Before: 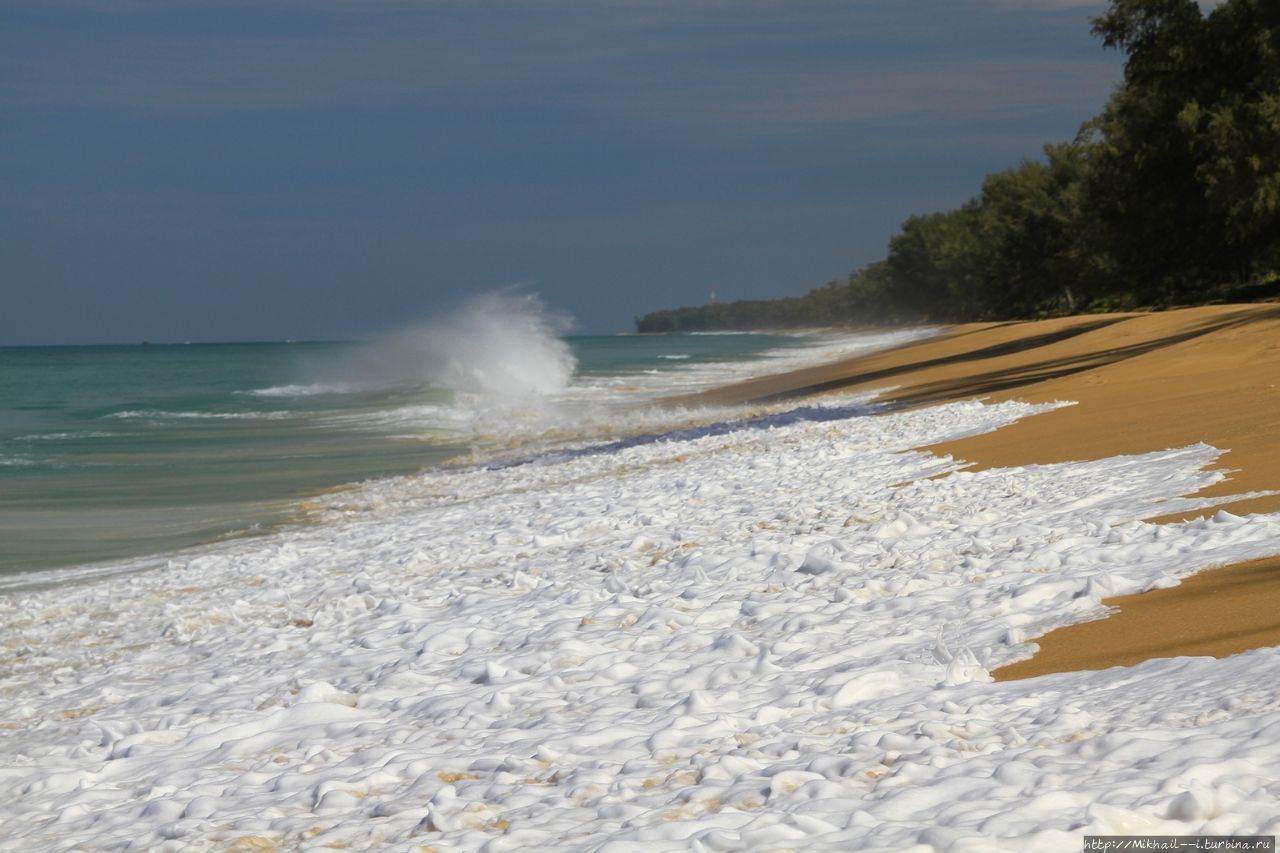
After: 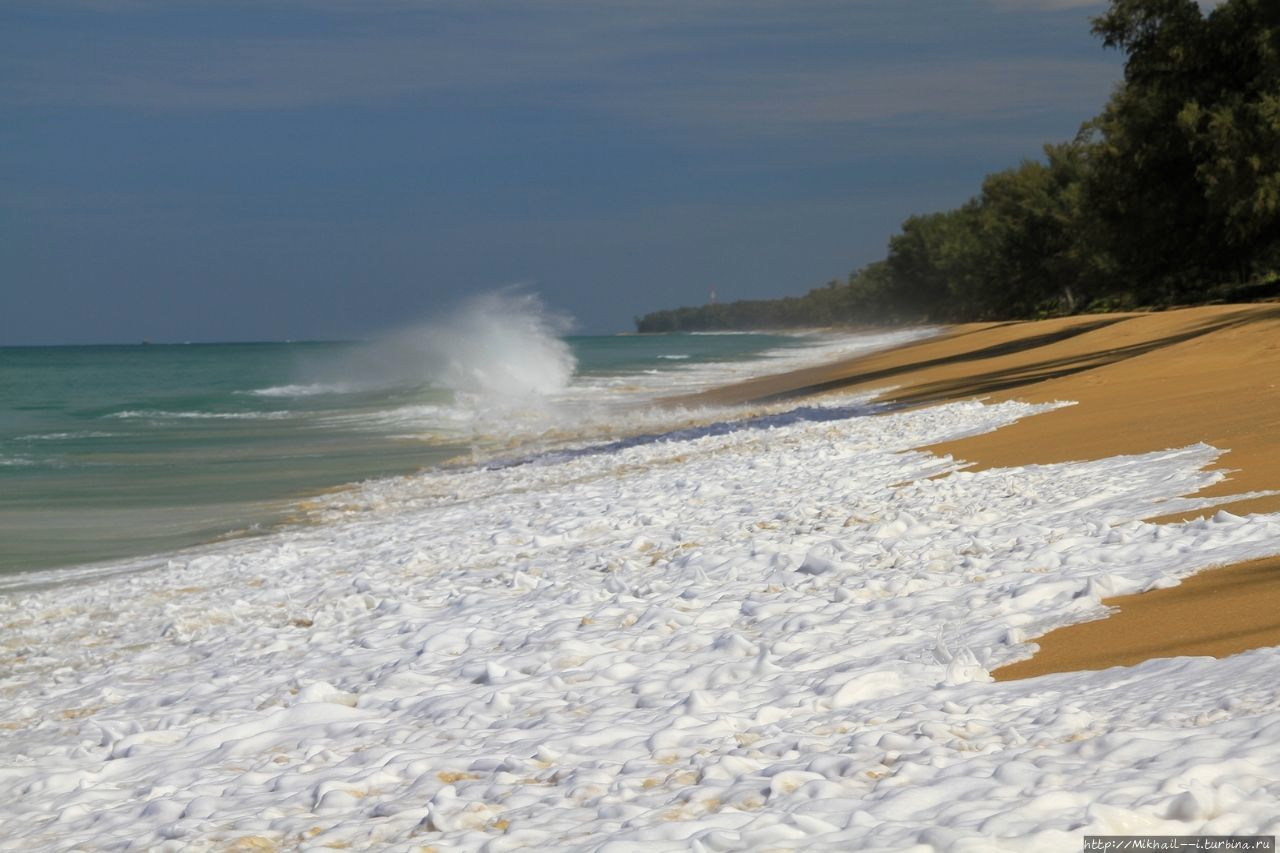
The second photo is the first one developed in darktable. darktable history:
levels: white 99.94%, levels [0.018, 0.493, 1]
